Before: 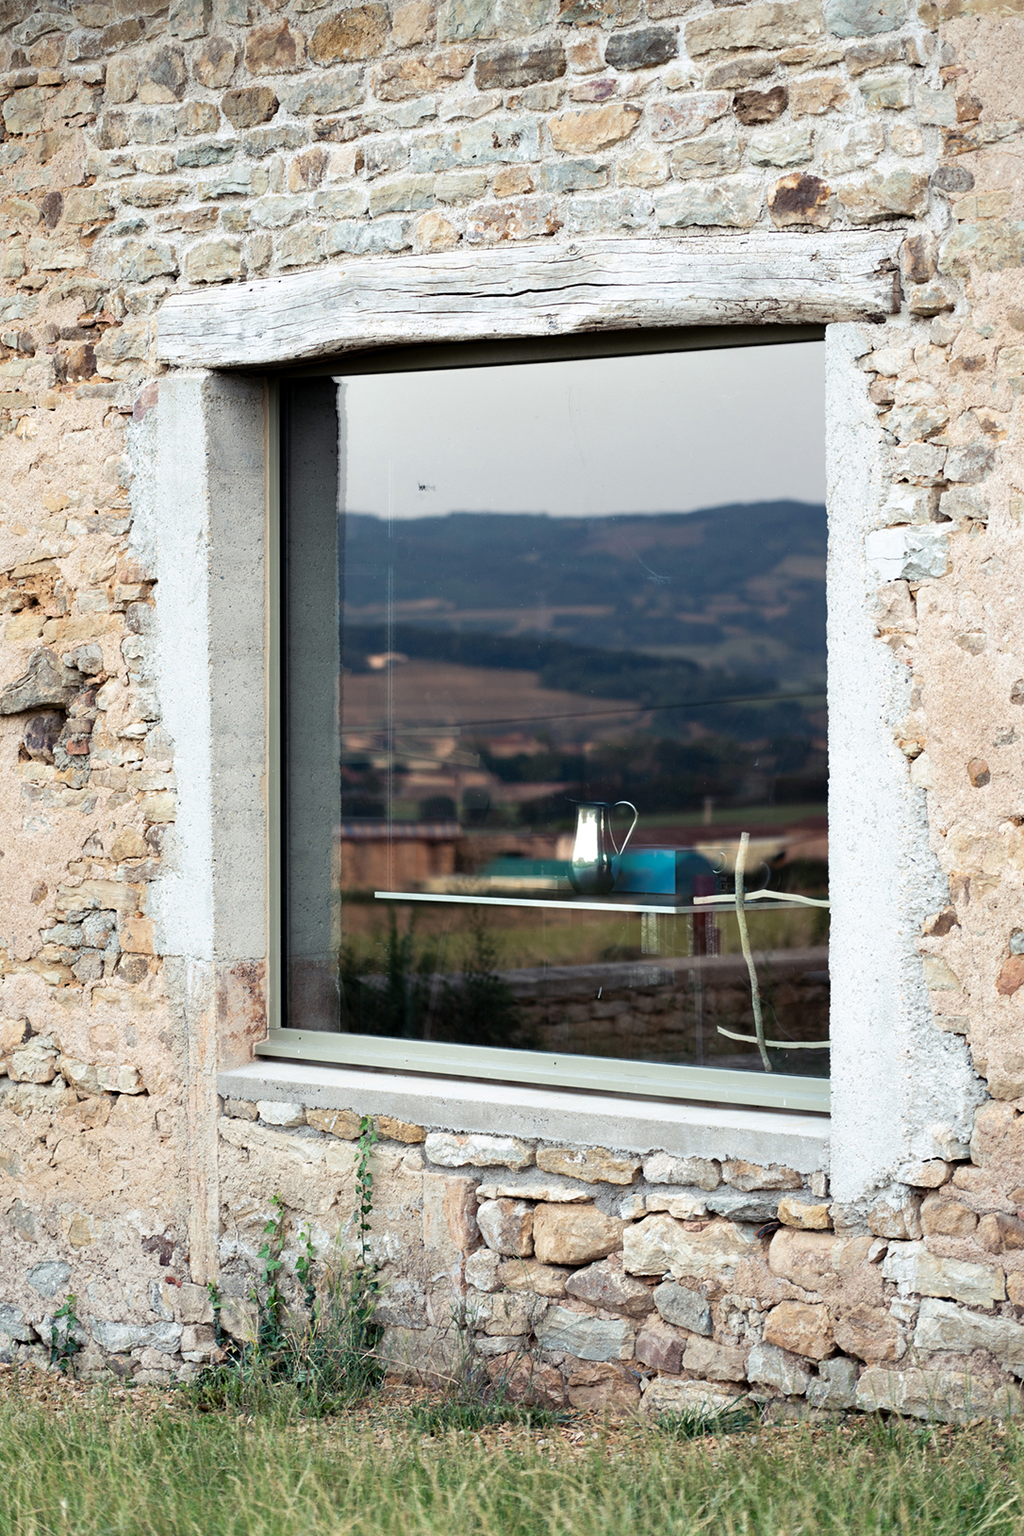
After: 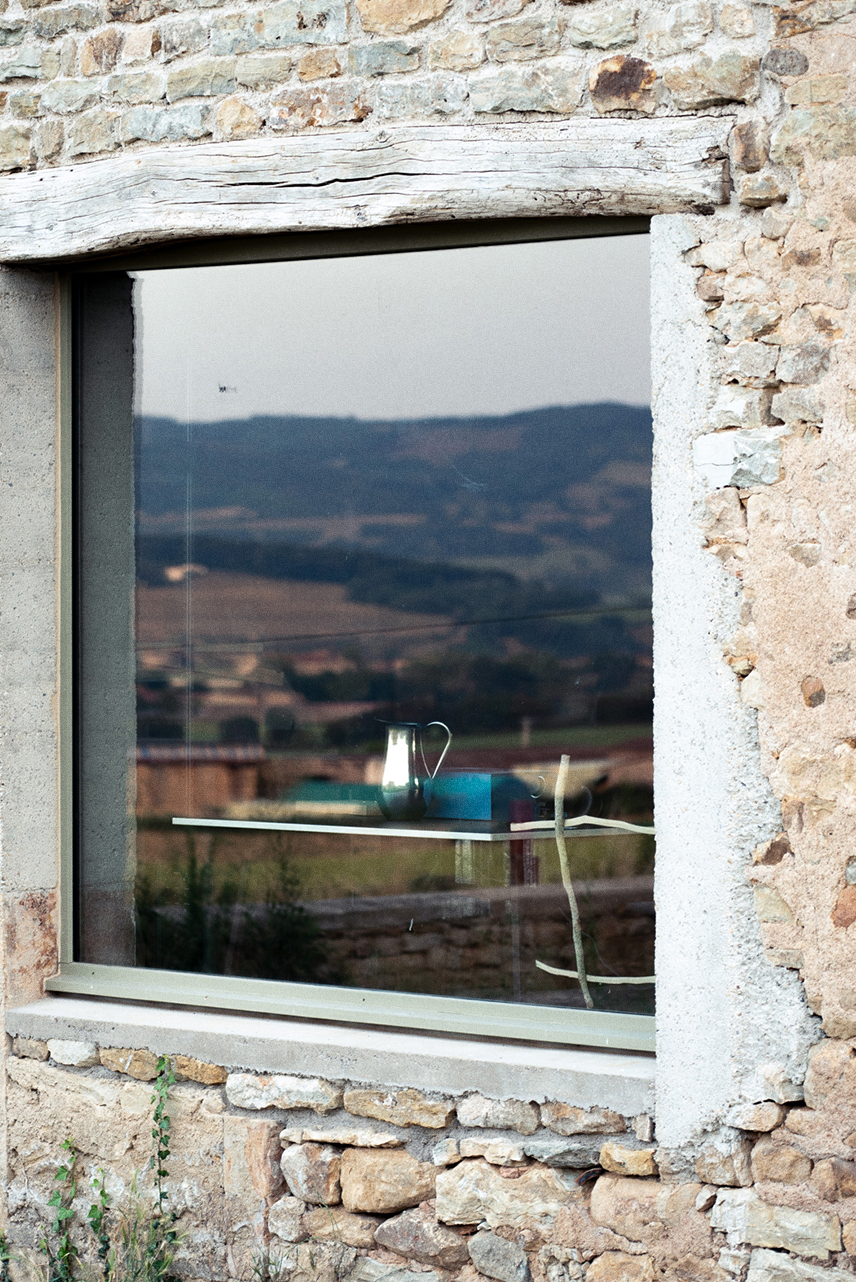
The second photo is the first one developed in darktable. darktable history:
crop and rotate: left 20.74%, top 7.912%, right 0.375%, bottom 13.378%
grain: coarseness 0.09 ISO
